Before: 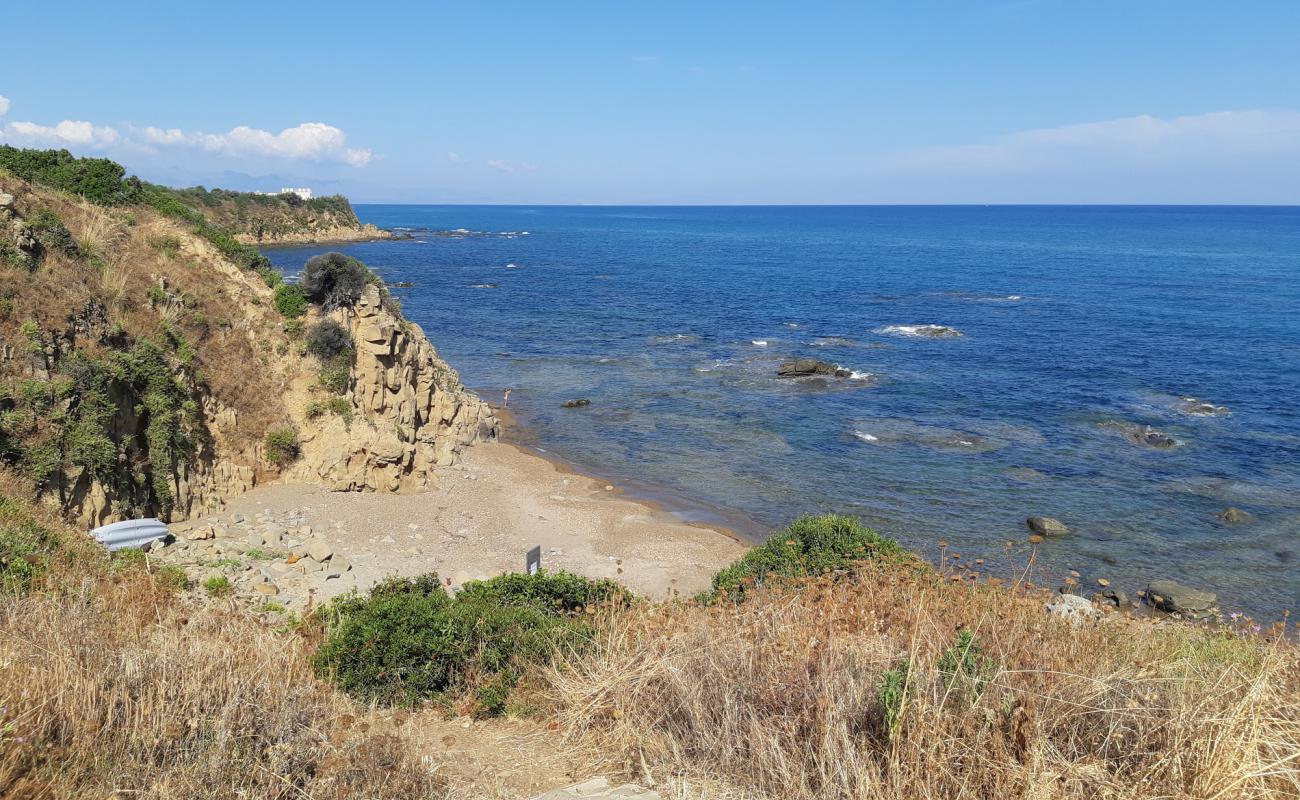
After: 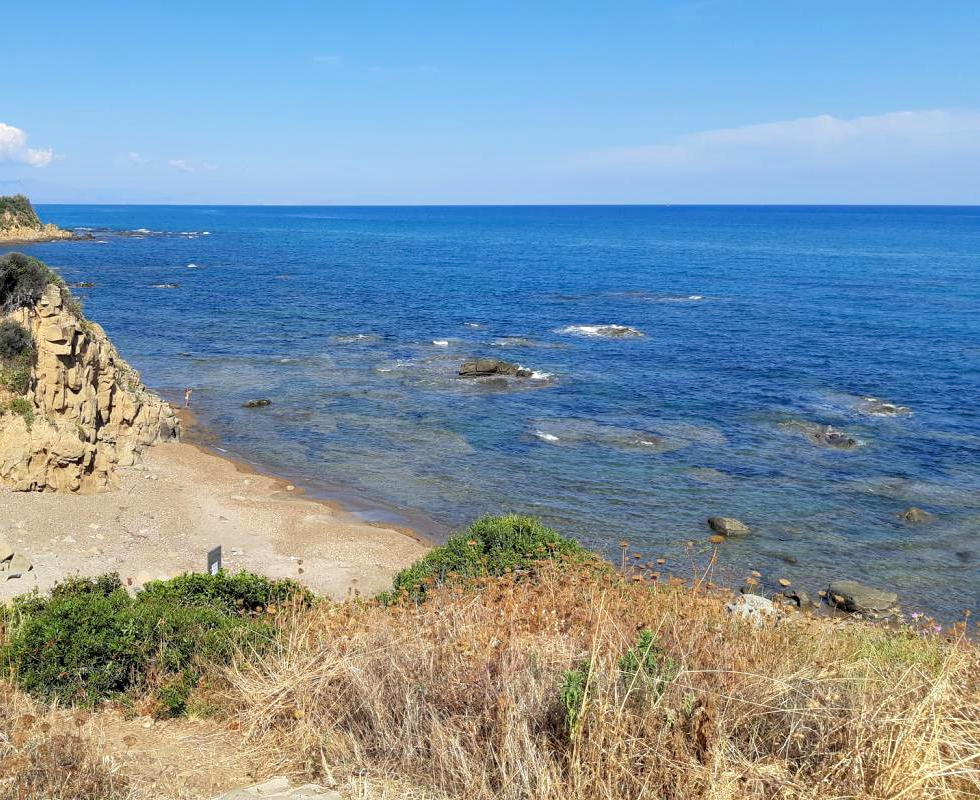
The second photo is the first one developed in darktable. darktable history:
shadows and highlights: shadows 37.27, highlights -28.18, soften with gaussian
contrast brightness saturation: contrast 0.03, brightness 0.06, saturation 0.13
tone equalizer: on, module defaults
white balance: emerald 1
crop and rotate: left 24.6%
contrast equalizer: octaves 7, y [[0.6 ×6], [0.55 ×6], [0 ×6], [0 ×6], [0 ×6]], mix 0.35
